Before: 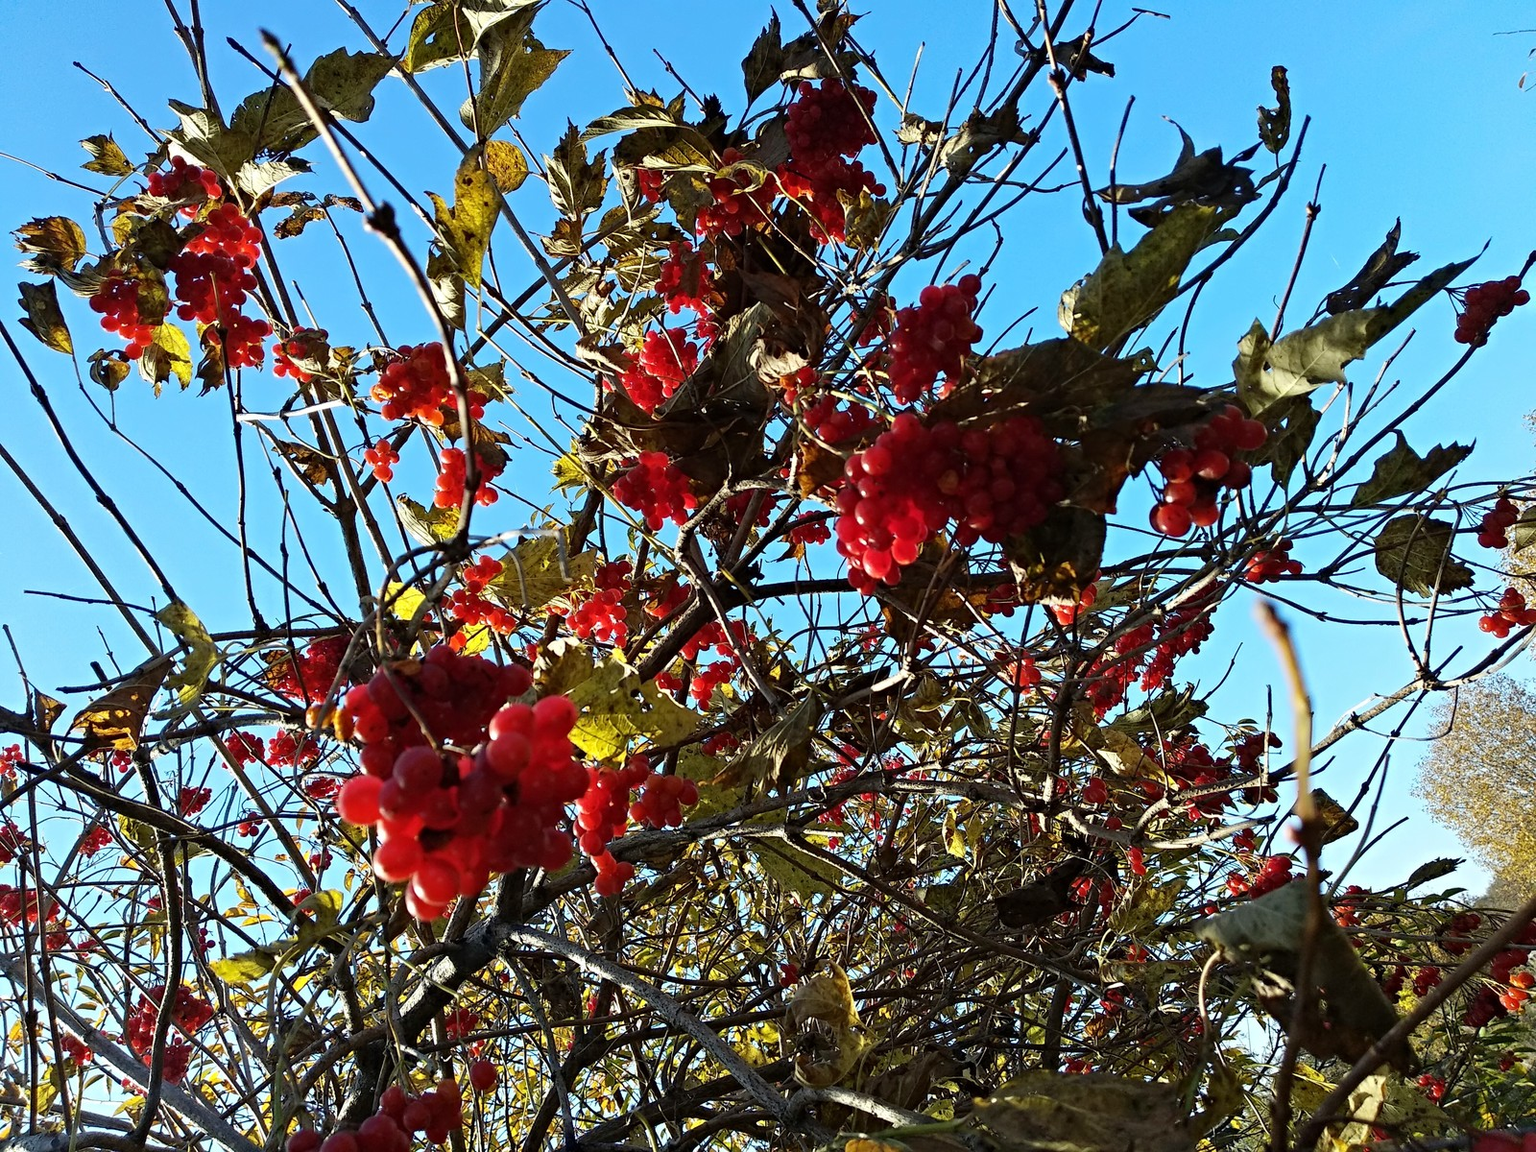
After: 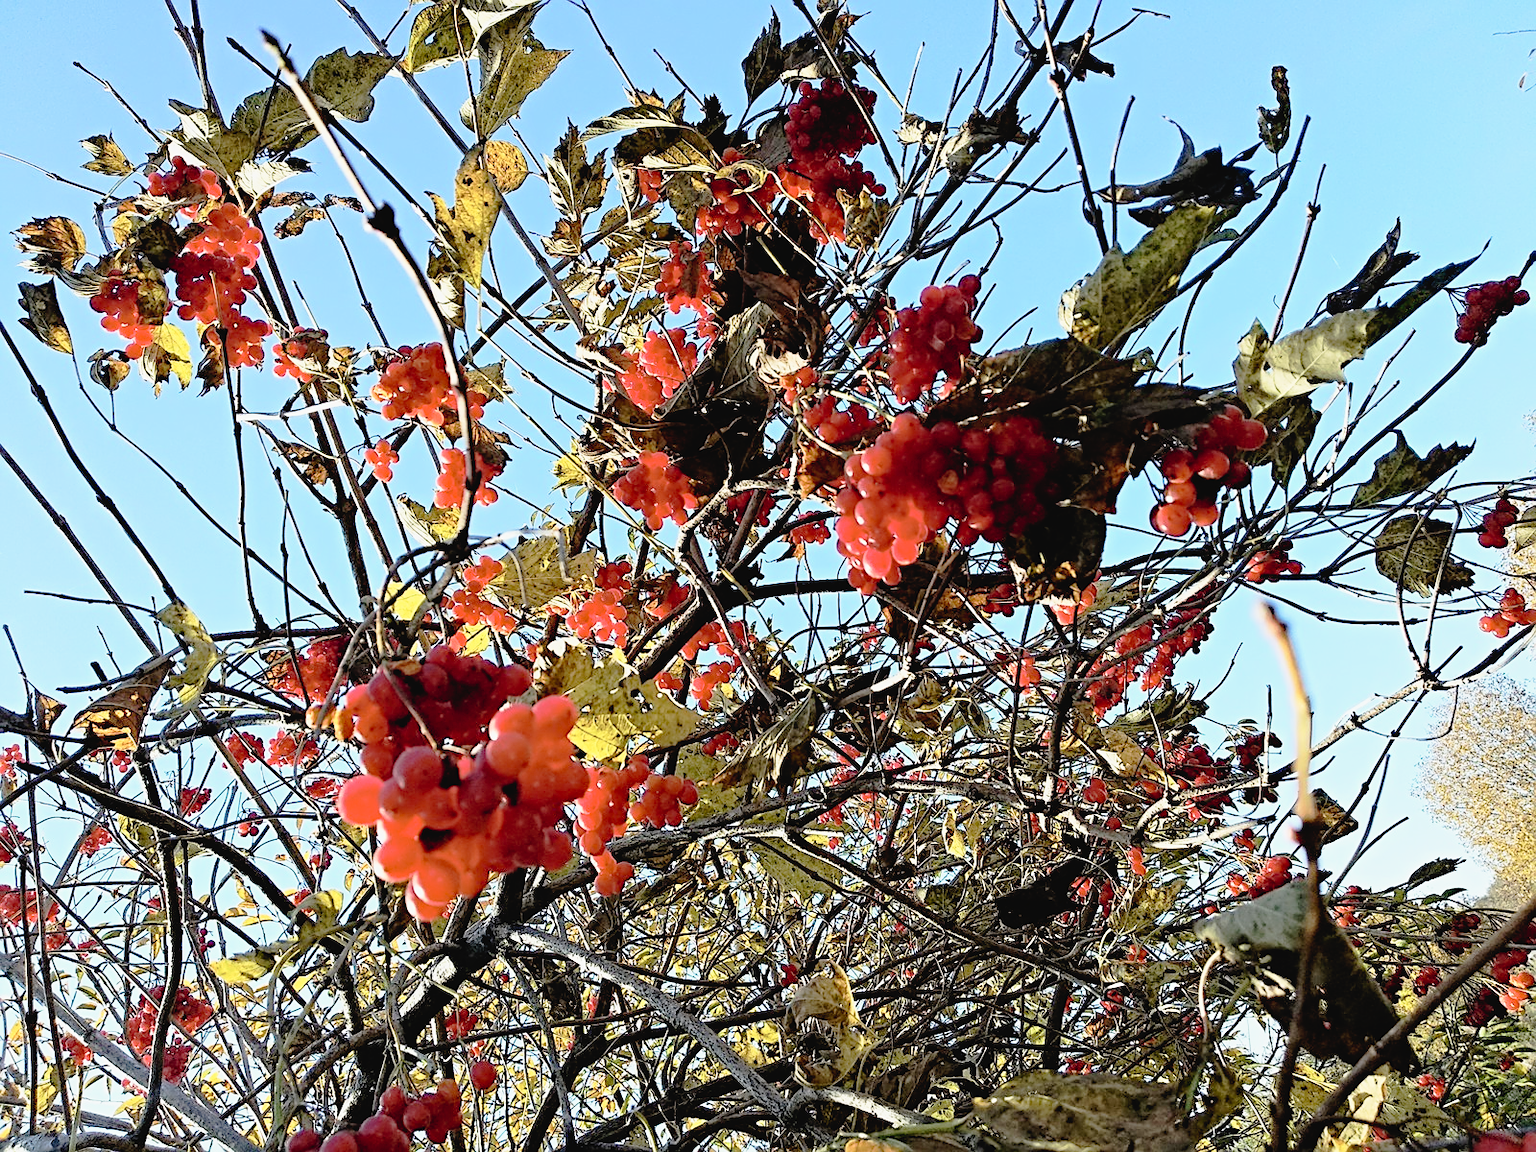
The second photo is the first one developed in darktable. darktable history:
filmic rgb: black relative exposure -7.65 EV, white relative exposure 4.56 EV, threshold 2.96 EV, hardness 3.61, contrast 1.05, enable highlight reconstruction true
sharpen: on, module defaults
exposure: black level correction 0, exposure 0.696 EV, compensate highlight preservation false
contrast brightness saturation: contrast 0.053, brightness 0.068, saturation 0.006
tone curve: curves: ch0 [(0, 0) (0.003, 0.03) (0.011, 0.03) (0.025, 0.033) (0.044, 0.038) (0.069, 0.057) (0.1, 0.109) (0.136, 0.174) (0.177, 0.243) (0.224, 0.313) (0.277, 0.391) (0.335, 0.464) (0.399, 0.515) (0.468, 0.563) (0.543, 0.616) (0.623, 0.679) (0.709, 0.766) (0.801, 0.865) (0.898, 0.948) (1, 1)], preserve colors none
